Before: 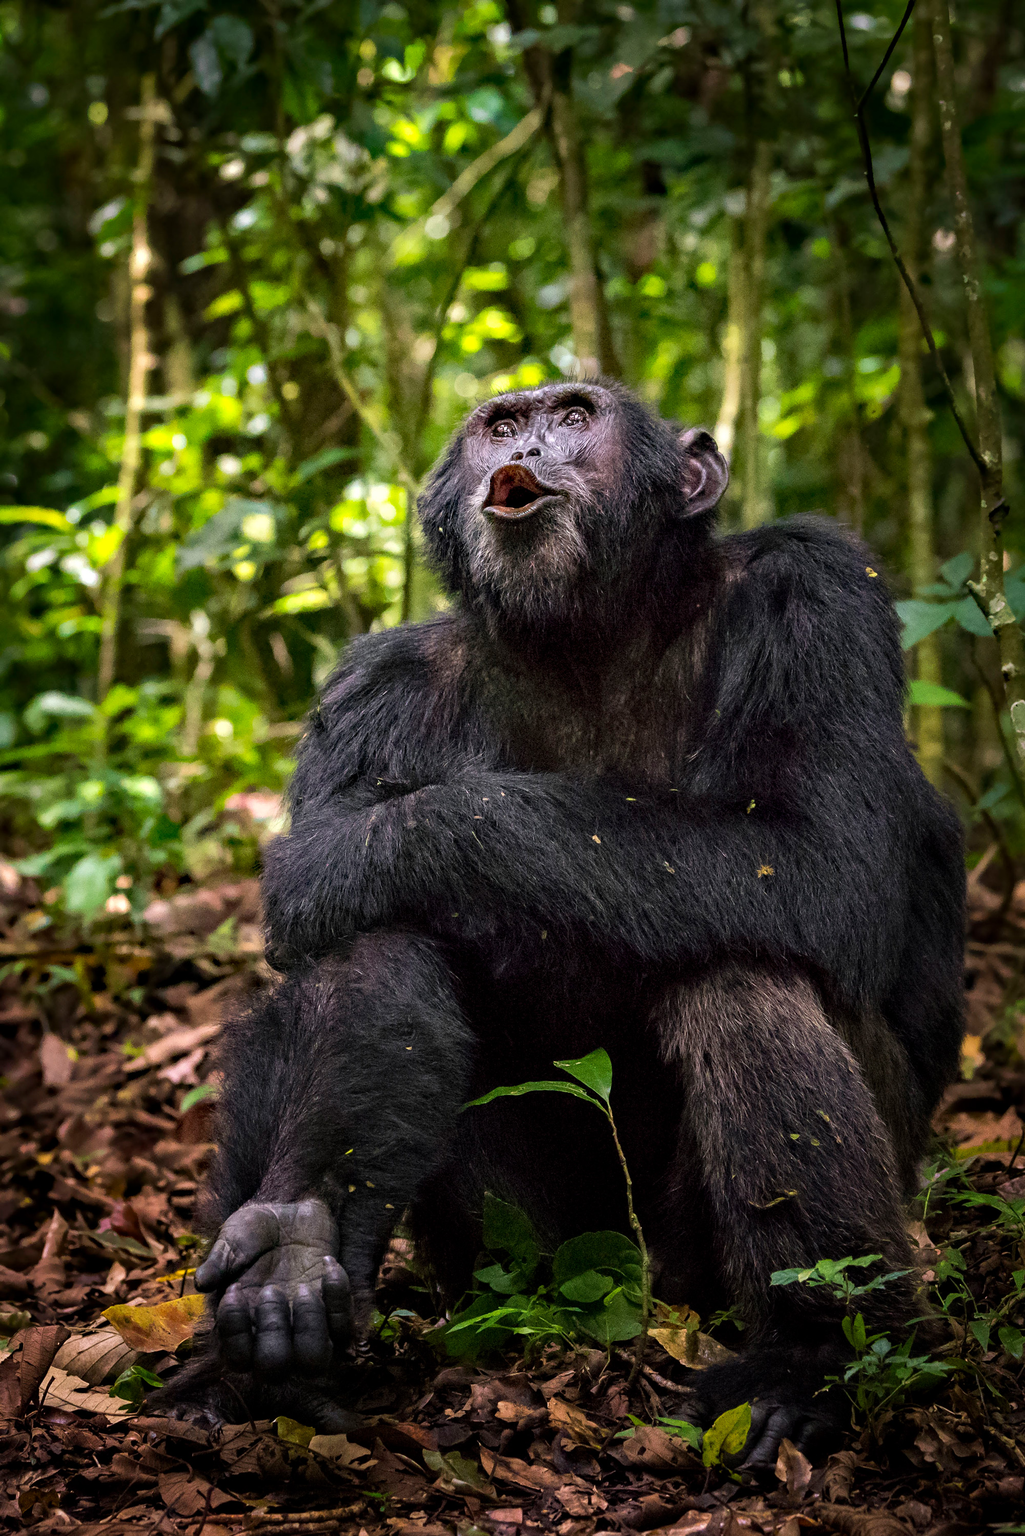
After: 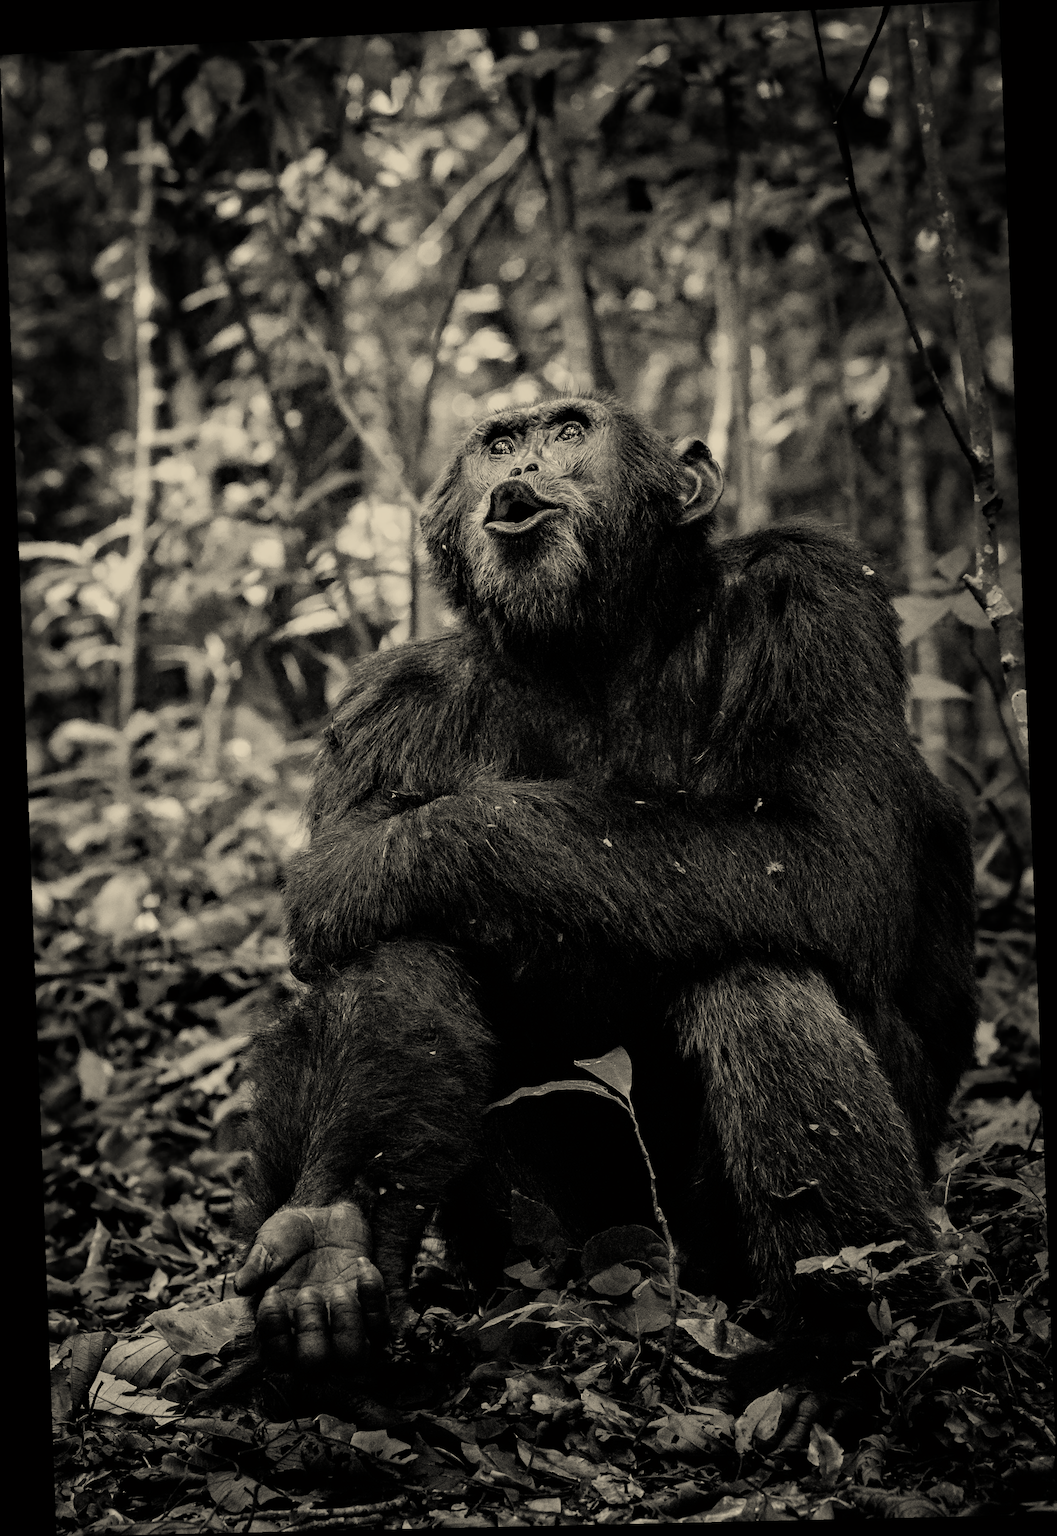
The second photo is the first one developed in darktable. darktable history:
rotate and perspective: rotation -2.22°, lens shift (horizontal) -0.022, automatic cropping off
contrast brightness saturation: saturation -1
filmic rgb: black relative exposure -7.65 EV, white relative exposure 4.56 EV, hardness 3.61
color correction: highlights a* 1.39, highlights b* 17.83
